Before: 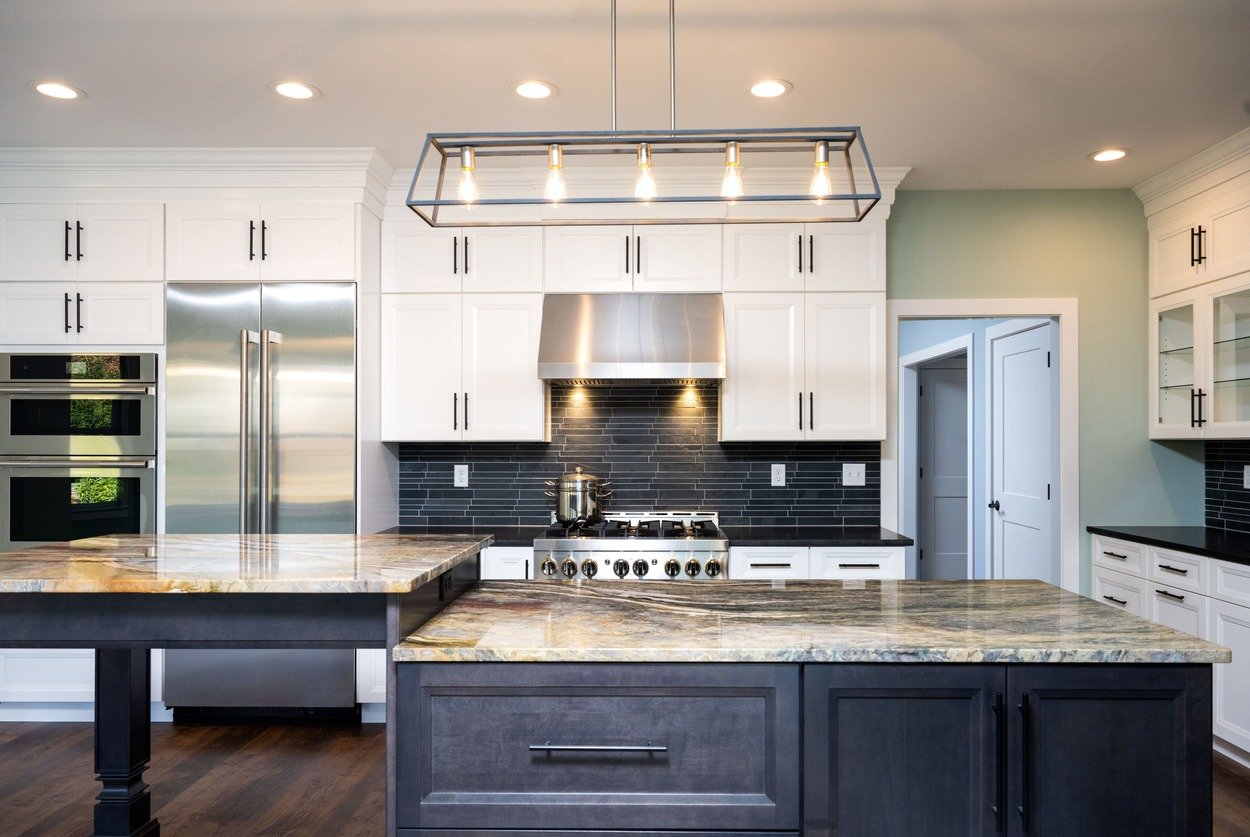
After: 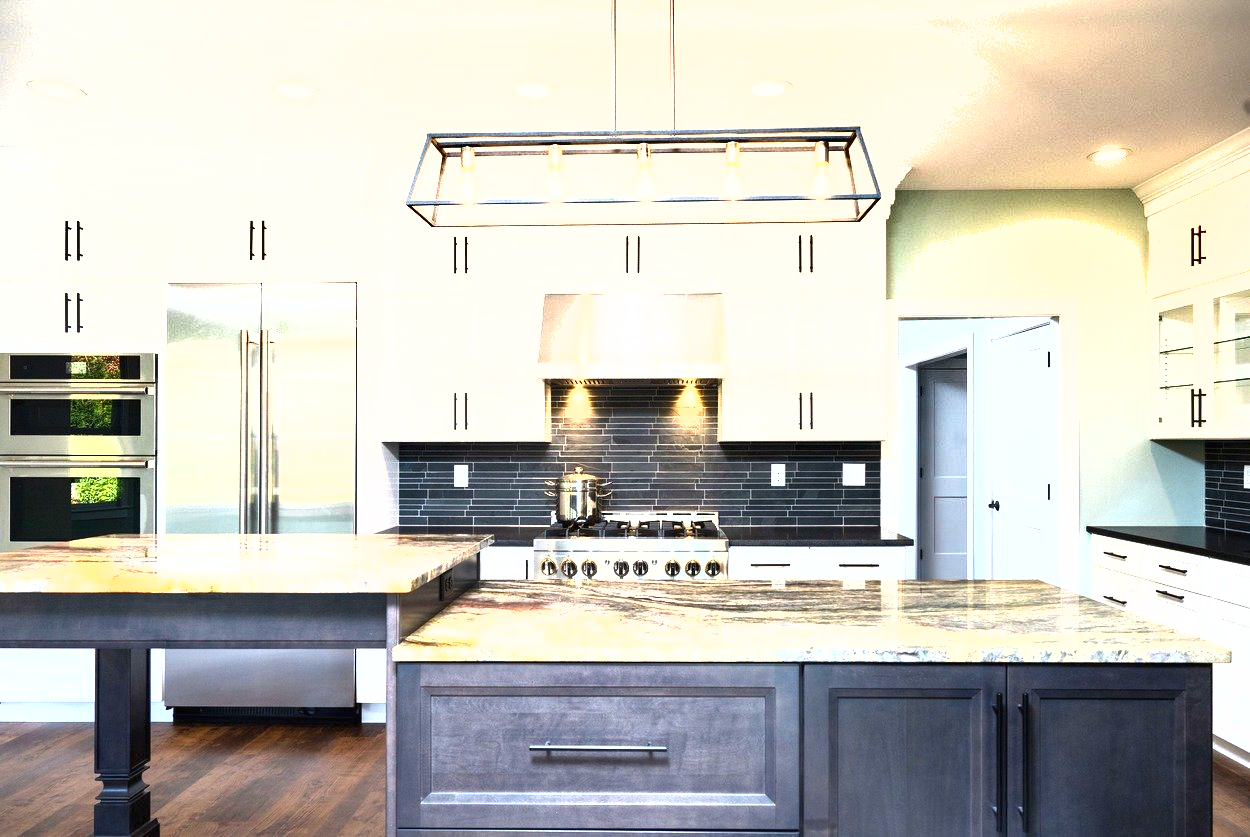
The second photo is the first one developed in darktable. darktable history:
exposure: black level correction 0, exposure 1.678 EV, compensate highlight preservation false
shadows and highlights: white point adjustment 0.034, soften with gaussian
levels: mode automatic, levels [0, 0.43, 0.984]
color correction: highlights b* 2.92
